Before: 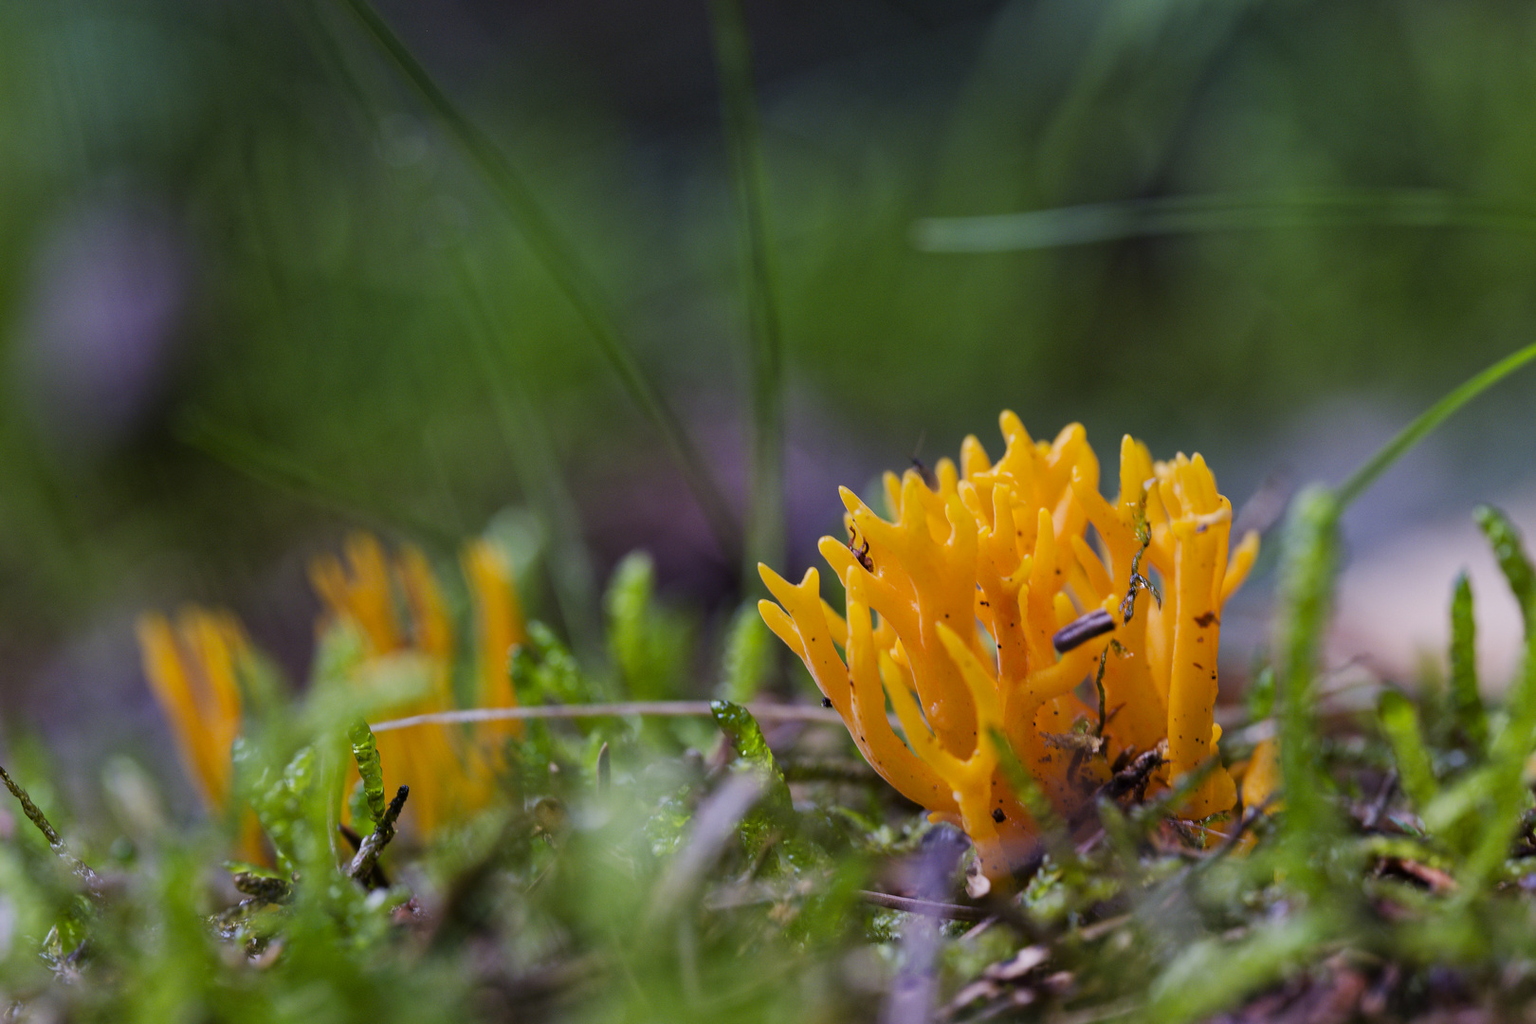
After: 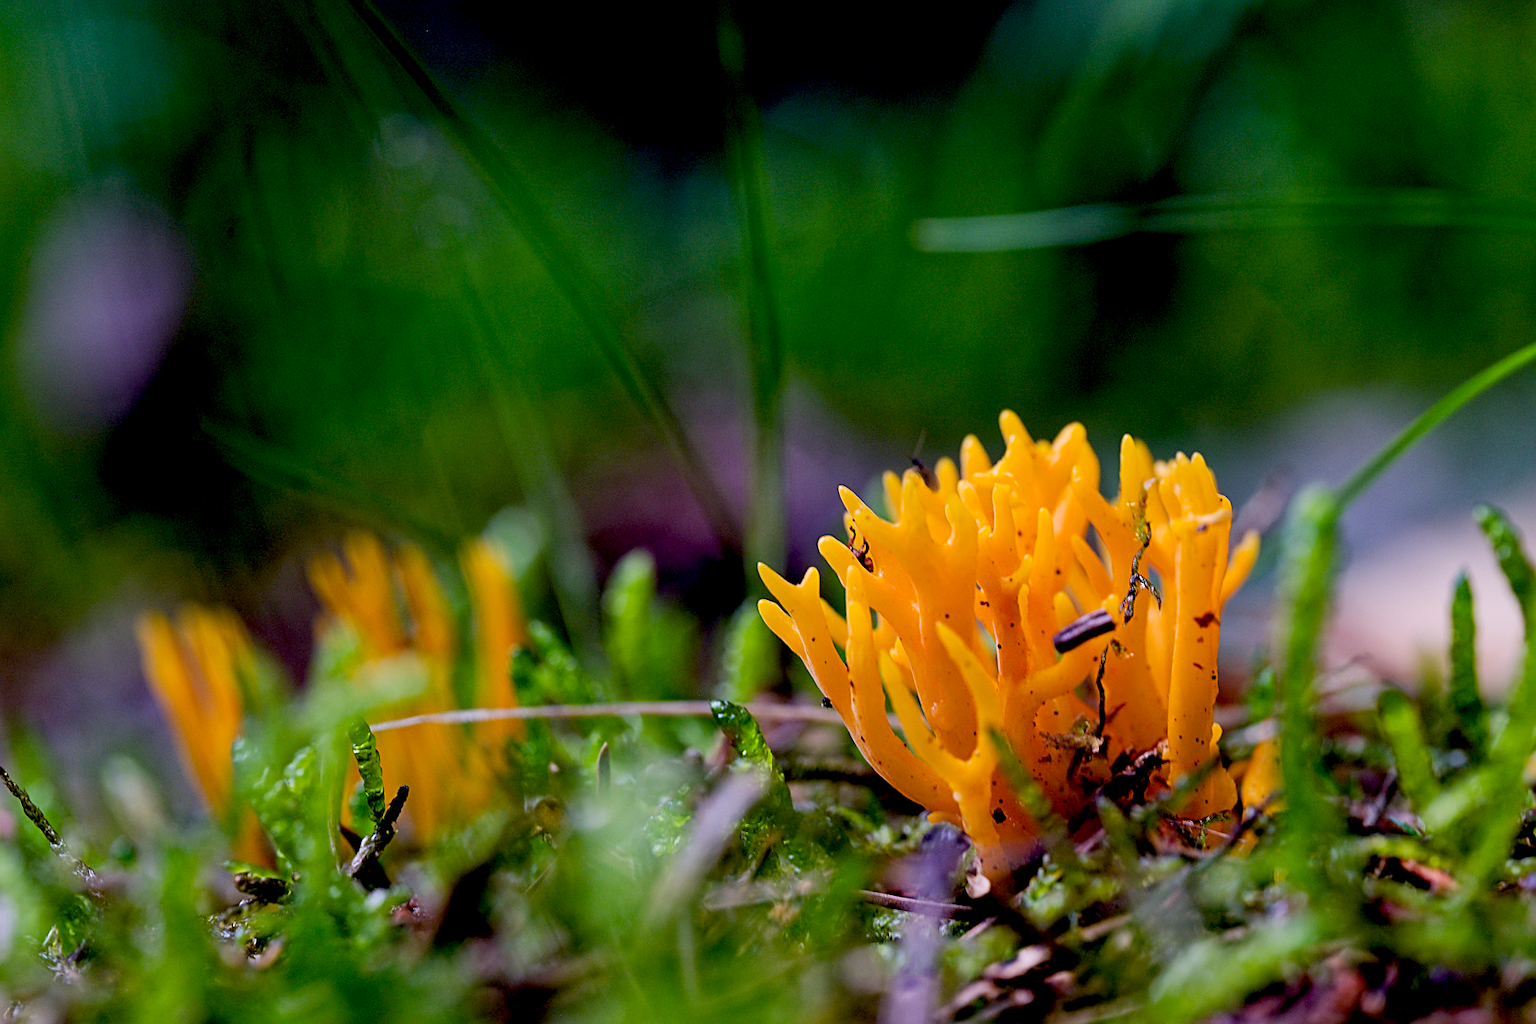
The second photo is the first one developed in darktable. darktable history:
exposure: black level correction 0.025, exposure 0.182 EV, compensate highlight preservation false
color balance rgb: on, module defaults
sharpen: on, module defaults
